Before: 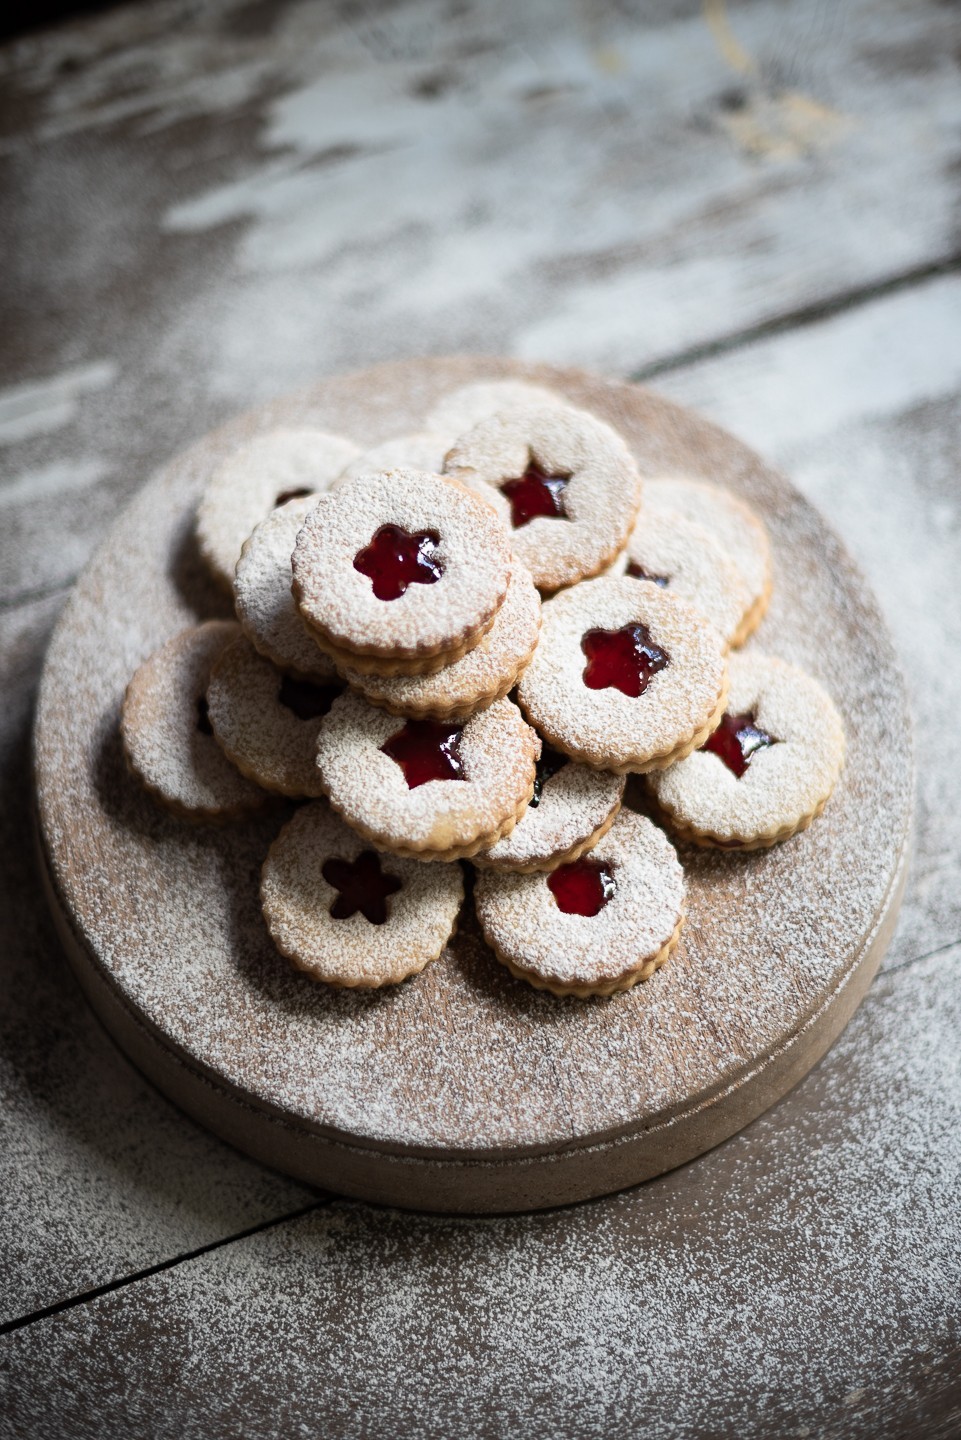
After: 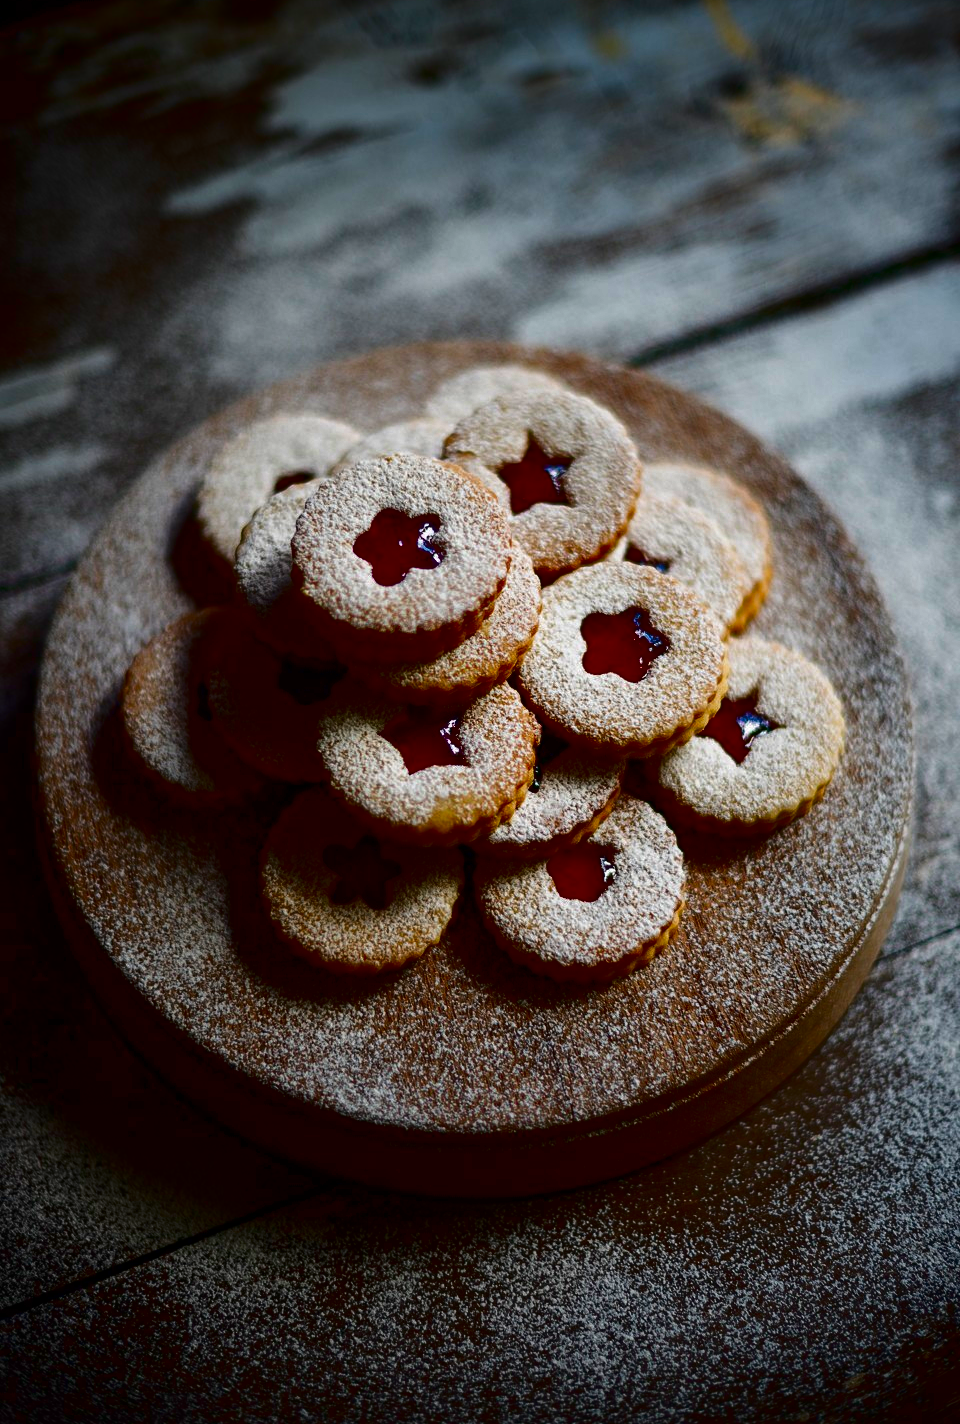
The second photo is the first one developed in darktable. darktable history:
contrast brightness saturation: brightness -1, saturation 1
crop: top 1.049%, right 0.001%
